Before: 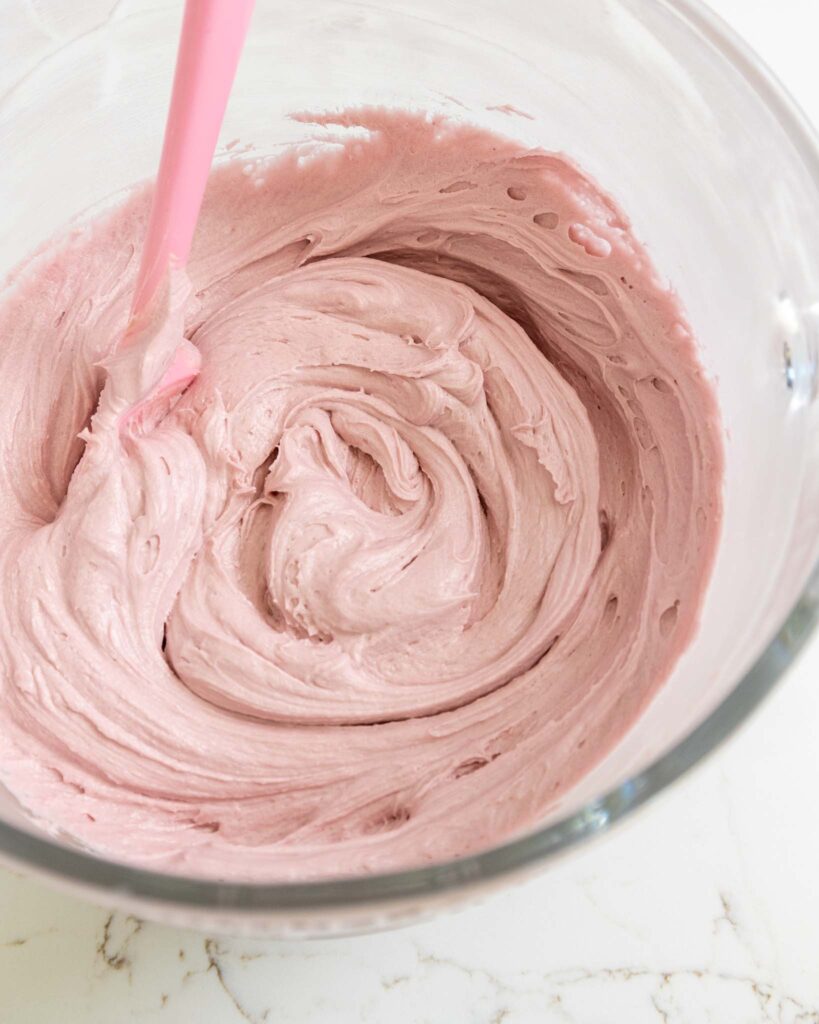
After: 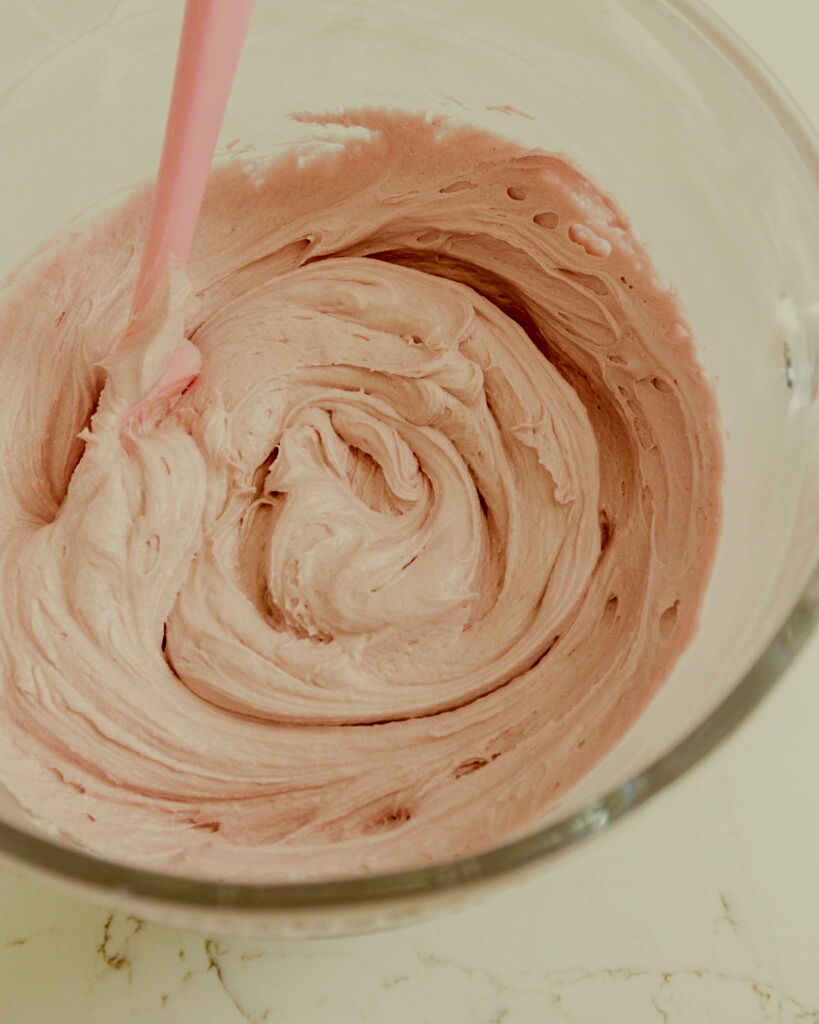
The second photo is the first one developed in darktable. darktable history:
color correction: highlights a* -5.94, highlights b* 9.48, shadows a* 10.12, shadows b* 23.94
filmic rgb: middle gray luminance 29%, black relative exposure -10.3 EV, white relative exposure 5.5 EV, threshold 6 EV, target black luminance 0%, hardness 3.95, latitude 2.04%, contrast 1.132, highlights saturation mix 5%, shadows ↔ highlights balance 15.11%, add noise in highlights 0, preserve chrominance no, color science v3 (2019), use custom middle-gray values true, iterations of high-quality reconstruction 0, contrast in highlights soft, enable highlight reconstruction true
fill light: on, module defaults
